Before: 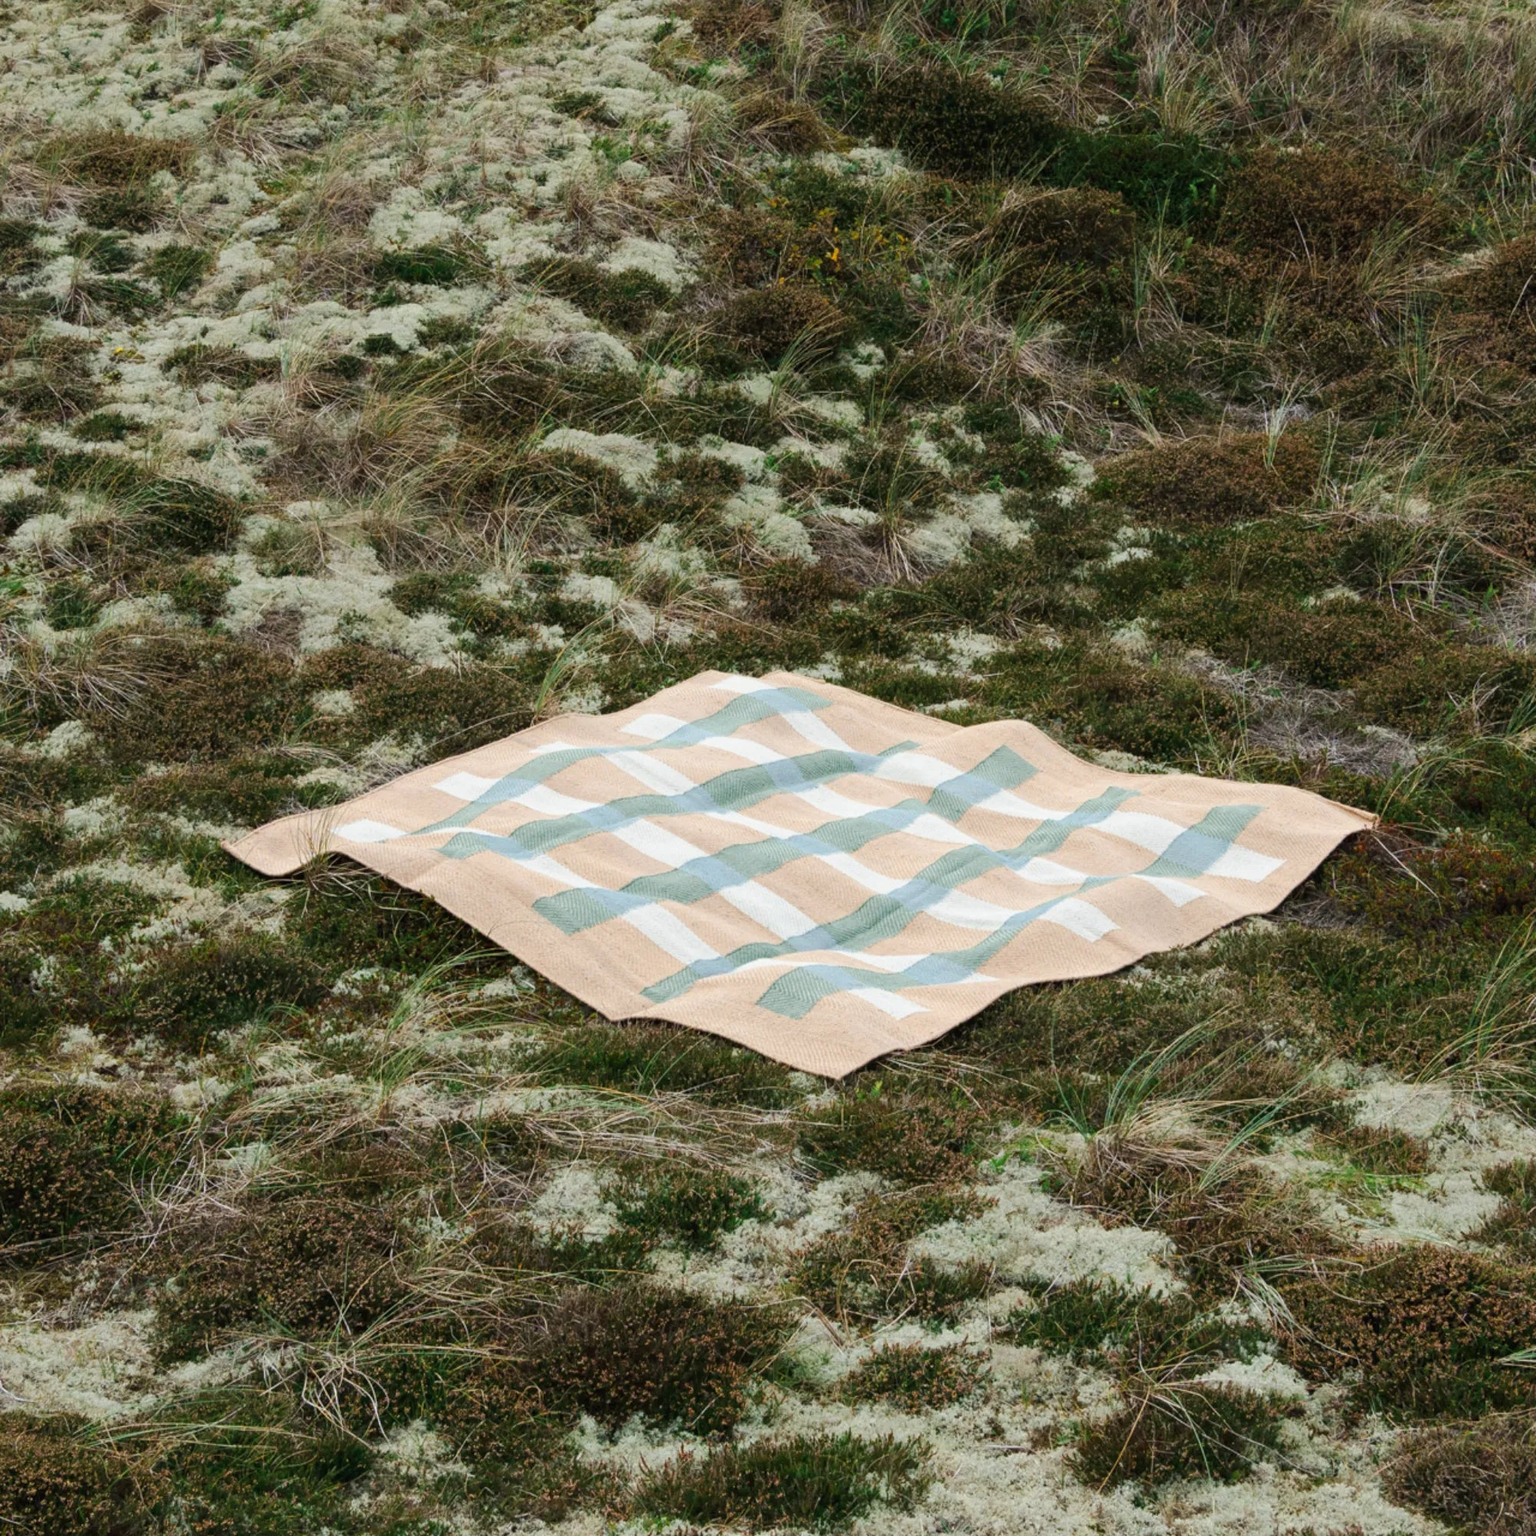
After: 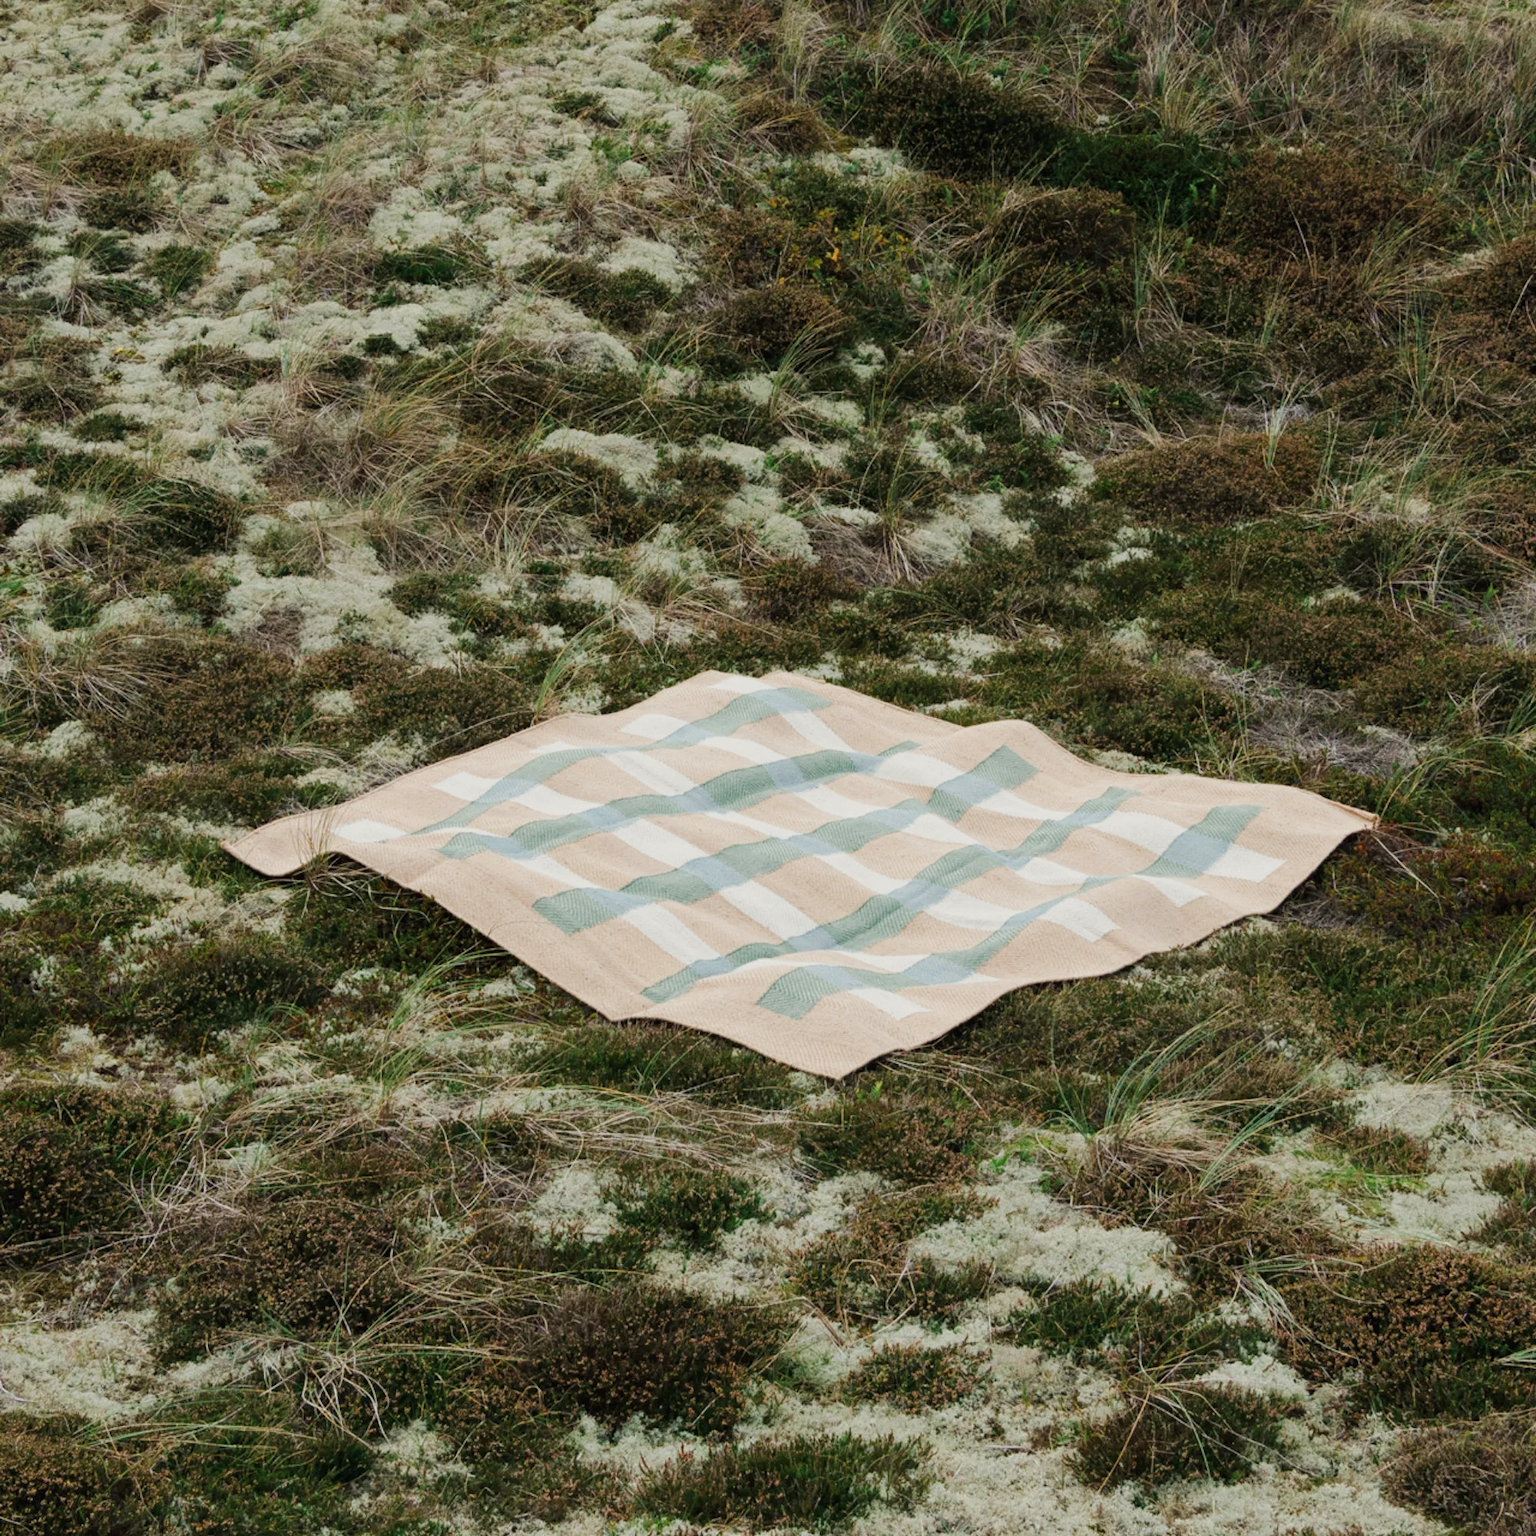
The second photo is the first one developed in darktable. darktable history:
color correction: highlights b* 3.01
filmic rgb: black relative exposure -14.16 EV, white relative exposure 3.35 EV, hardness 7.82, contrast 0.992, color science v4 (2020), iterations of high-quality reconstruction 0
